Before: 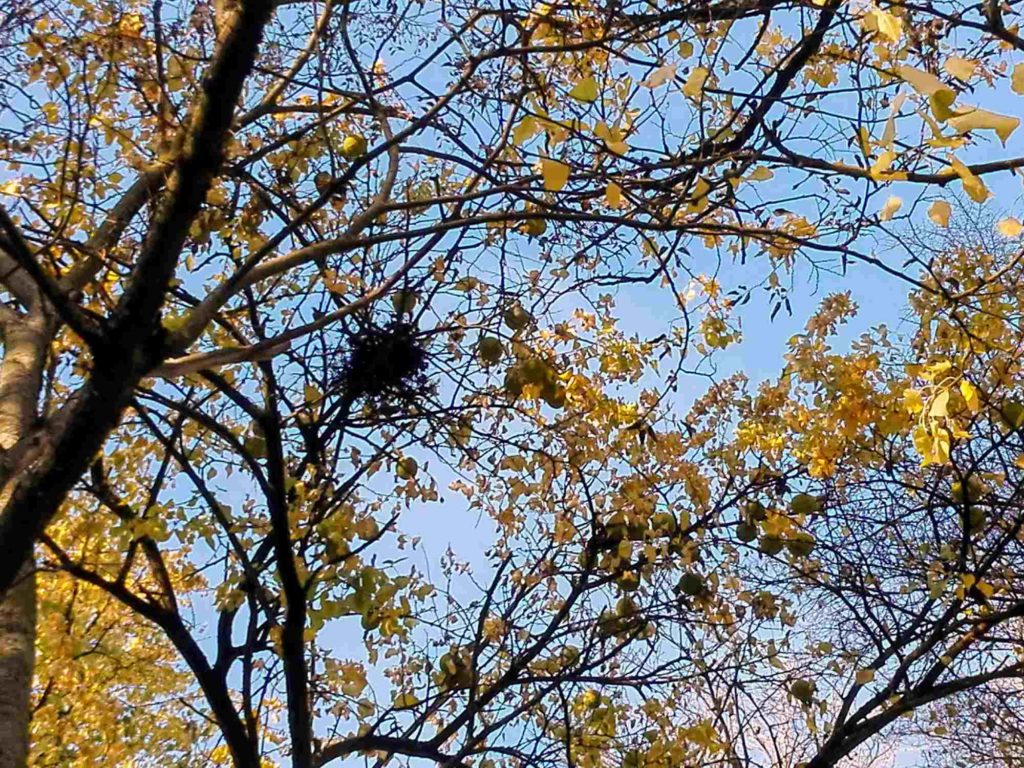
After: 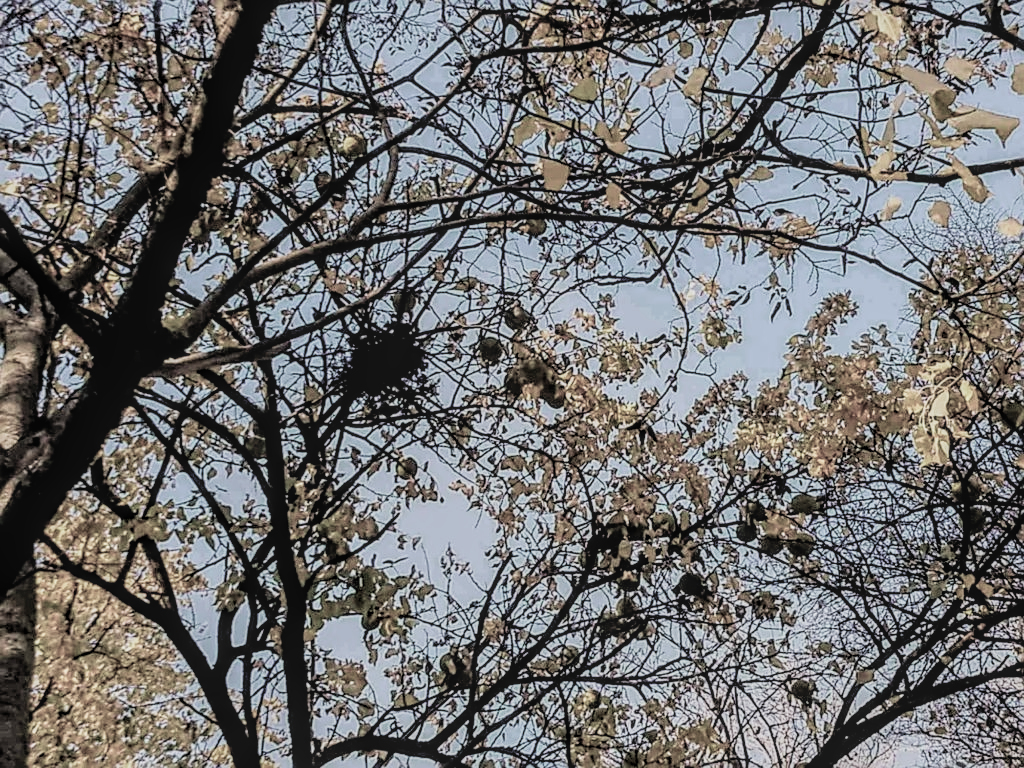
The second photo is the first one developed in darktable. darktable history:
sharpen: on, module defaults
local contrast: highlights 5%, shadows 5%, detail 133%
filmic rgb: black relative exposure -5.11 EV, white relative exposure 3.98 EV, threshold 6 EV, hardness 2.9, contrast 1.191, highlights saturation mix -31.23%, color science v4 (2020), enable highlight reconstruction true
velvia: on, module defaults
